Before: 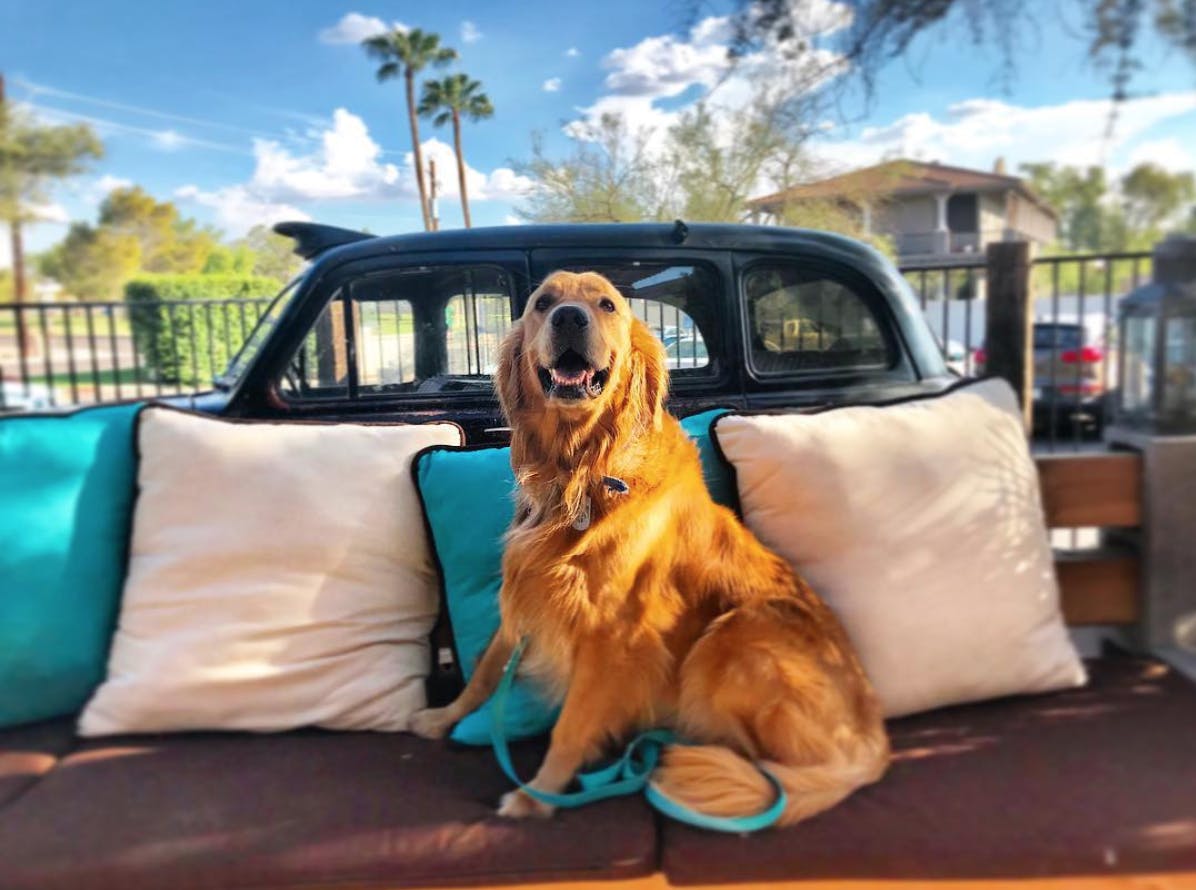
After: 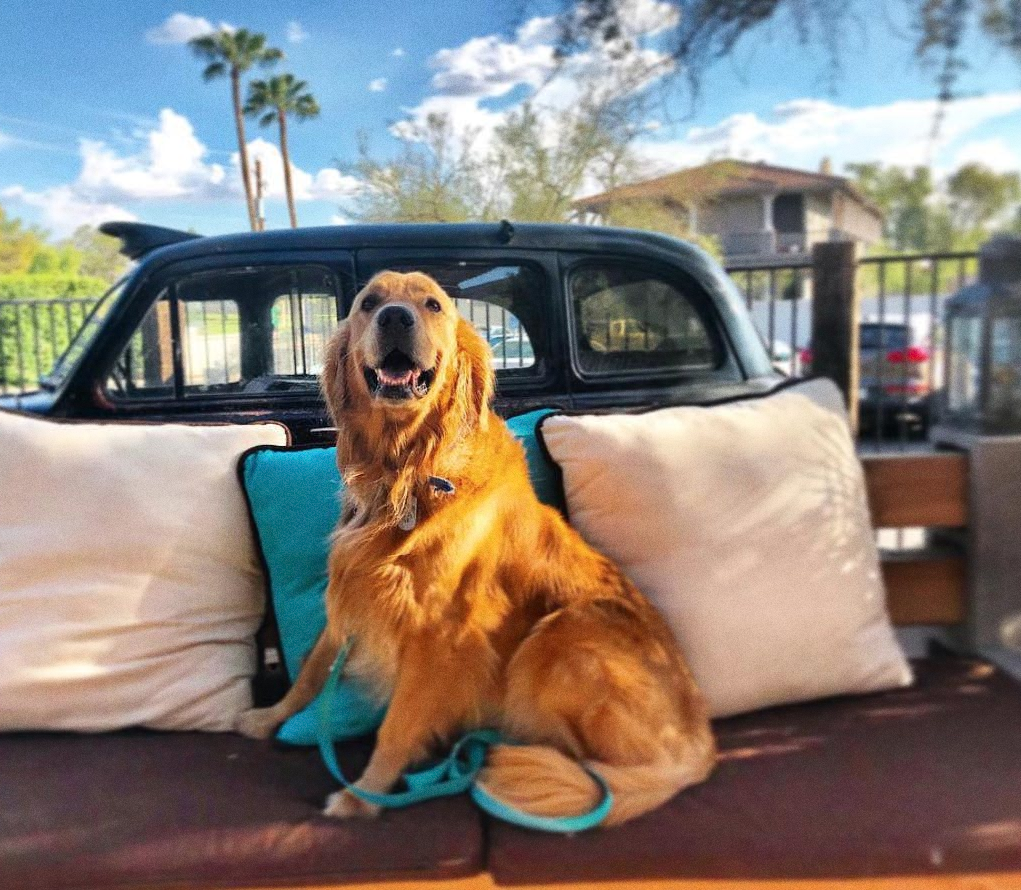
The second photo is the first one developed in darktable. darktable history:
crop and rotate: left 14.584%
grain: coarseness 0.09 ISO
